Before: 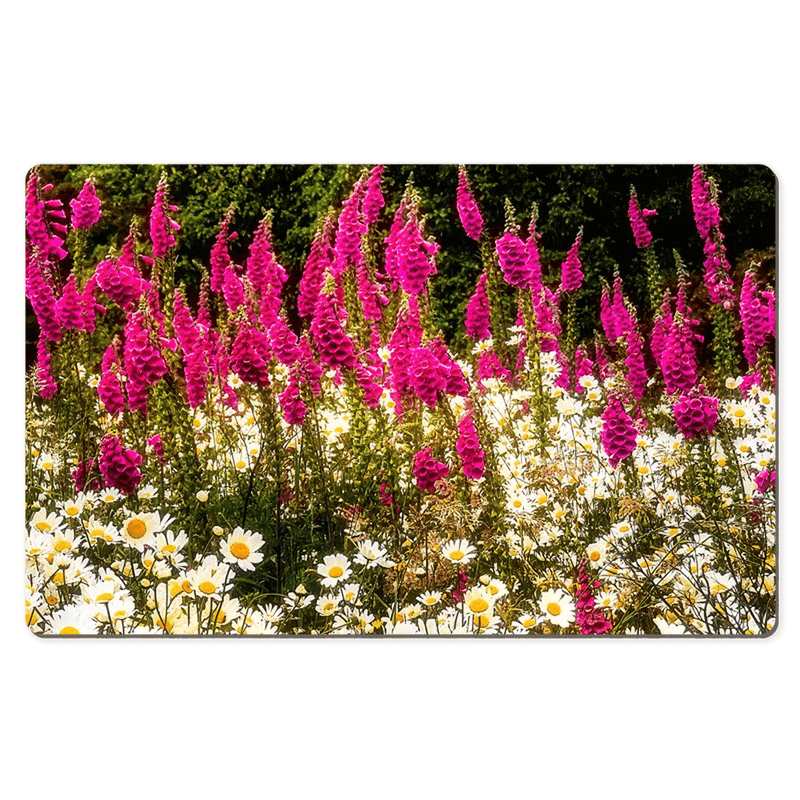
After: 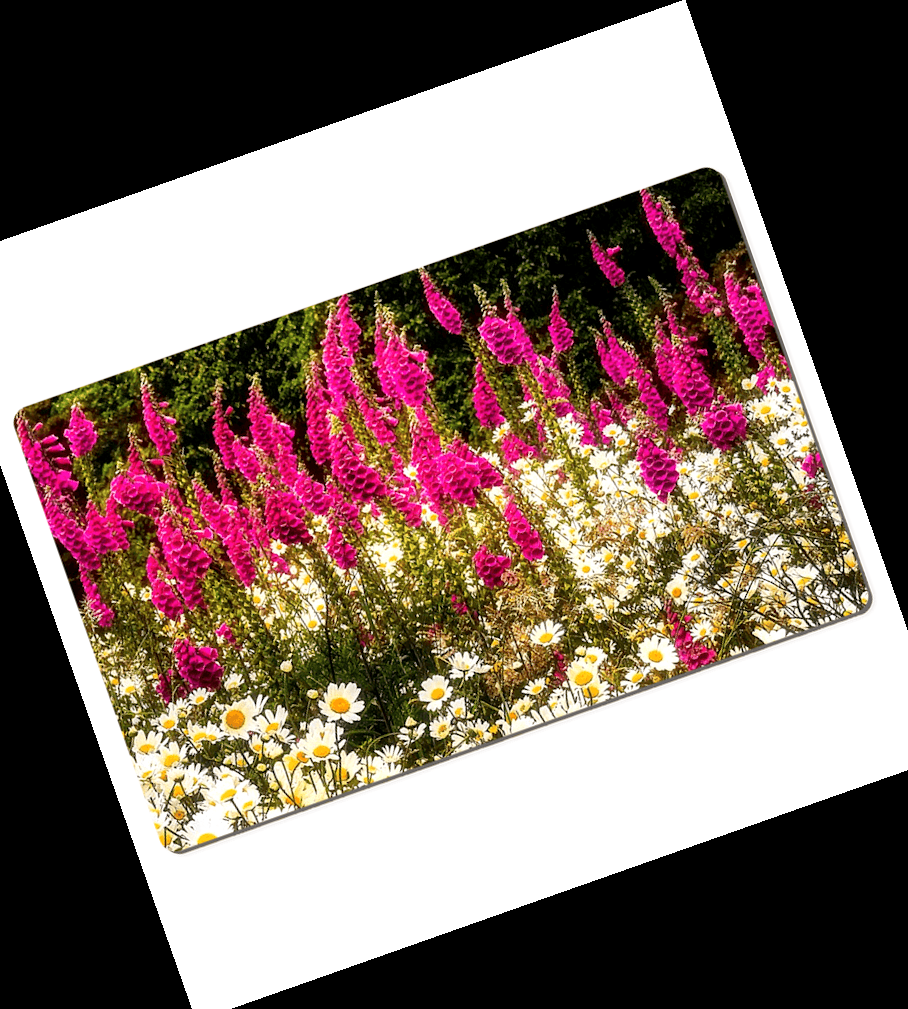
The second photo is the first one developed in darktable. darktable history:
exposure: black level correction 0.001, exposure 0.14 EV, compensate highlight preservation false
crop and rotate: angle 19.43°, left 6.812%, right 4.125%, bottom 1.087%
